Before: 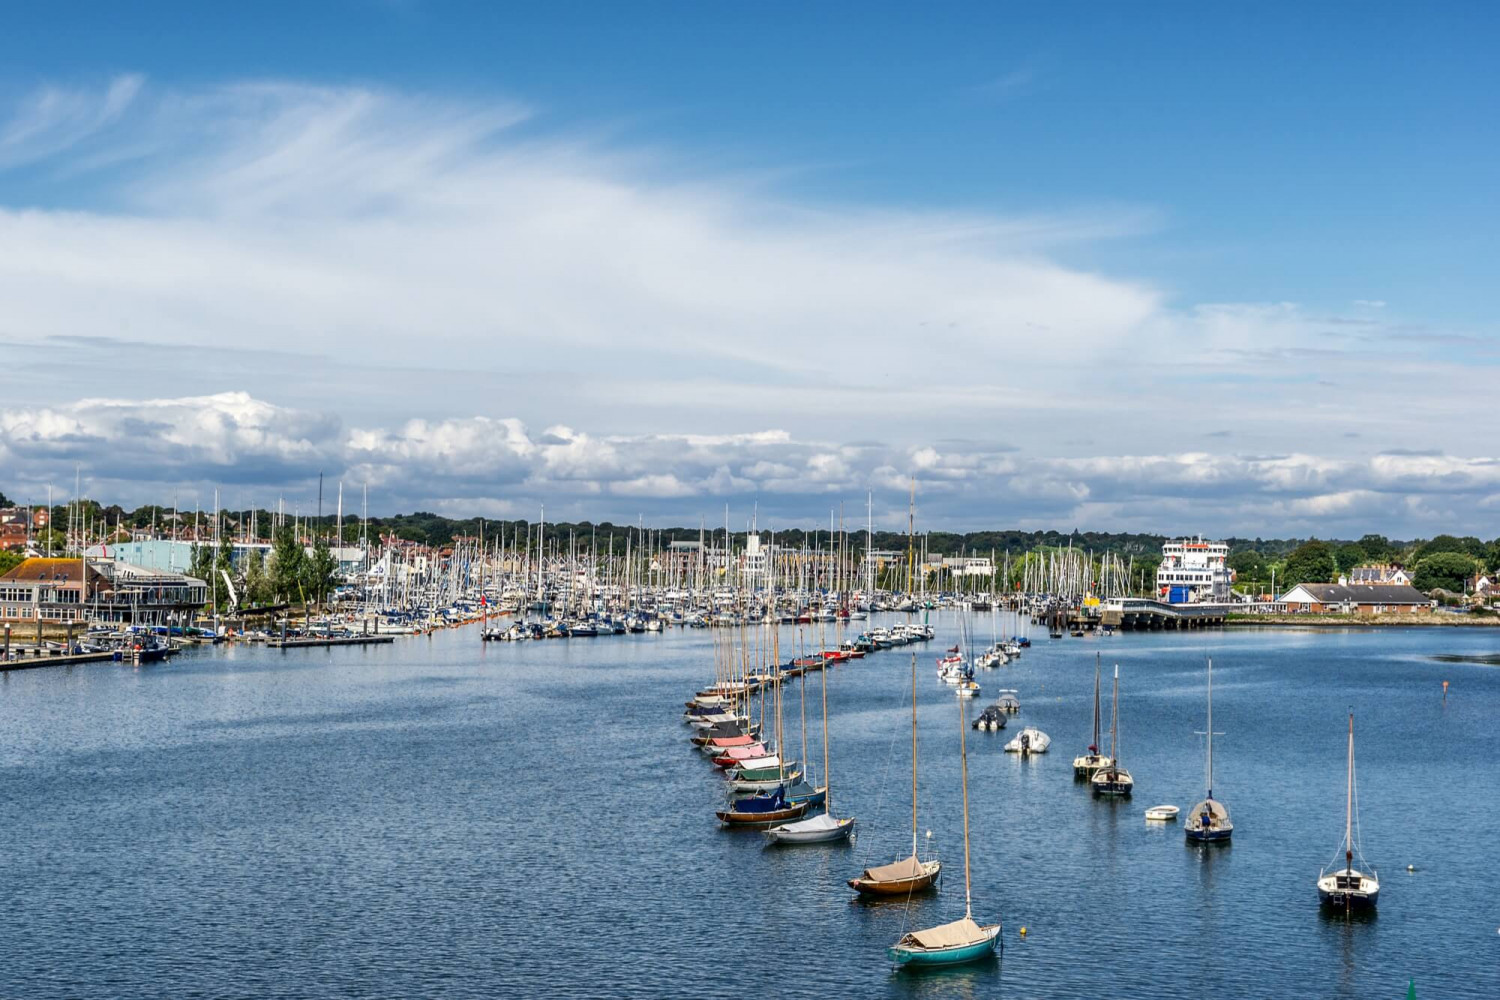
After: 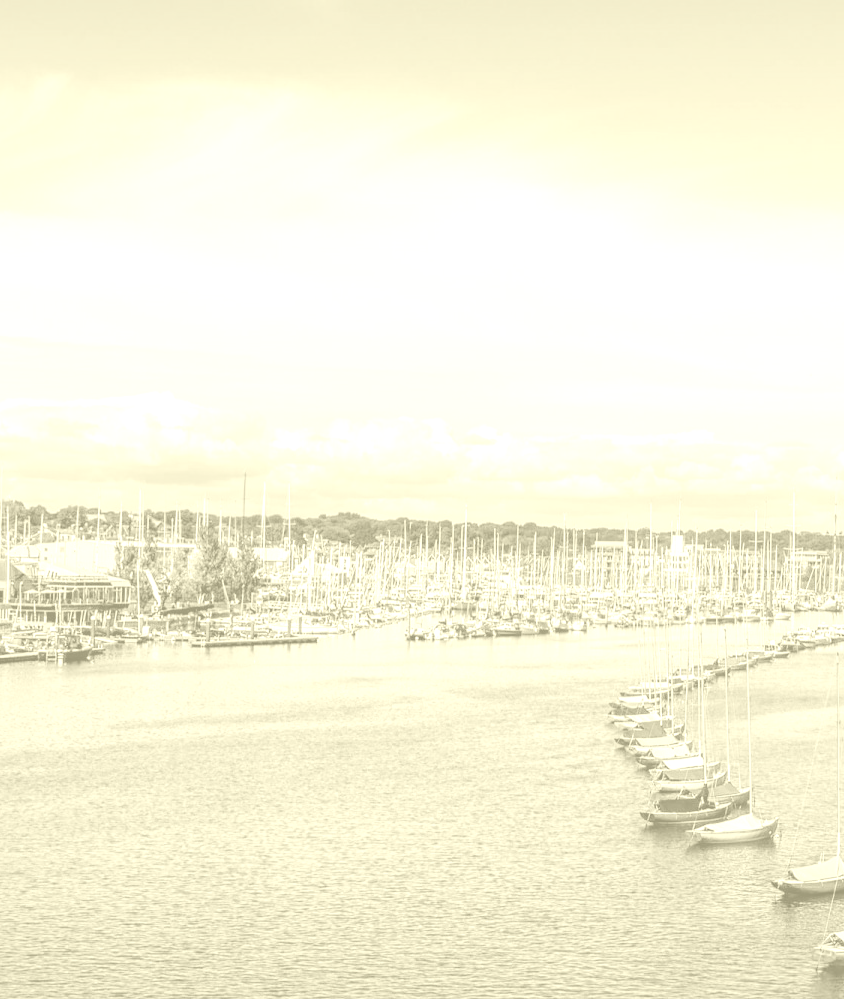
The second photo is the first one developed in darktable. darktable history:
exposure: black level correction 0.001, exposure 0.955 EV, compensate exposure bias true, compensate highlight preservation false
contrast equalizer: y [[0.439, 0.44, 0.442, 0.457, 0.493, 0.498], [0.5 ×6], [0.5 ×6], [0 ×6], [0 ×6]]
crop: left 5.114%, right 38.589%
colorize: hue 43.2°, saturation 40%, version 1
base curve: curves: ch0 [(0, 0) (0.158, 0.273) (0.879, 0.895) (1, 1)], preserve colors none
local contrast: mode bilateral grid, contrast 20, coarseness 50, detail 120%, midtone range 0.2
